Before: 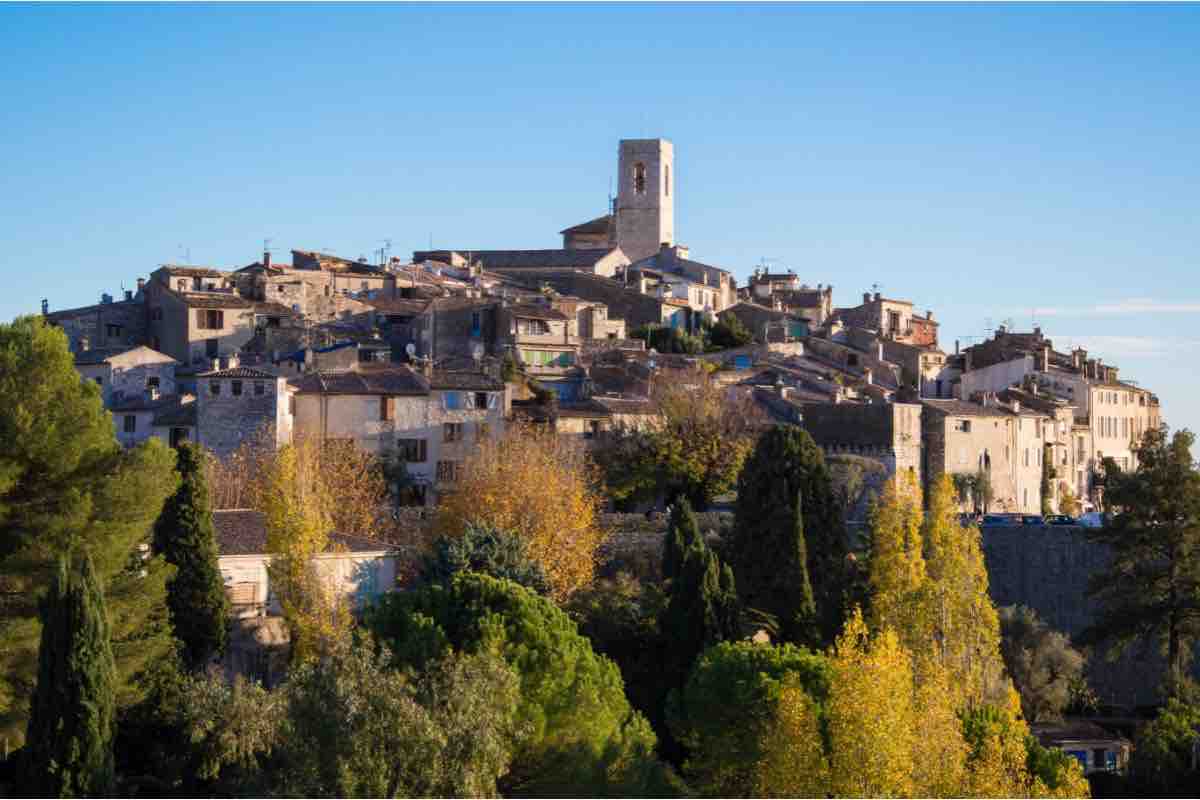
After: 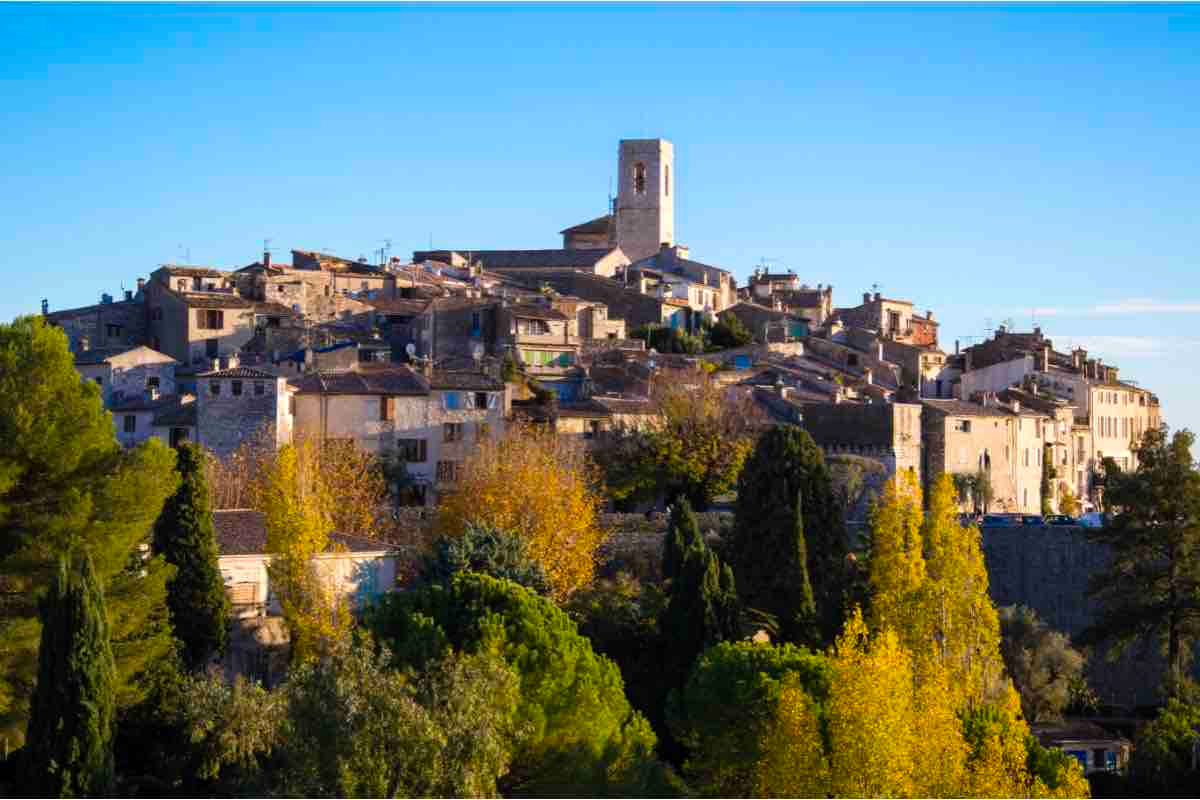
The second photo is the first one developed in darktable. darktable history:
color balance rgb: perceptual saturation grading › global saturation 17.026%, global vibrance 26.04%, contrast 6.857%
